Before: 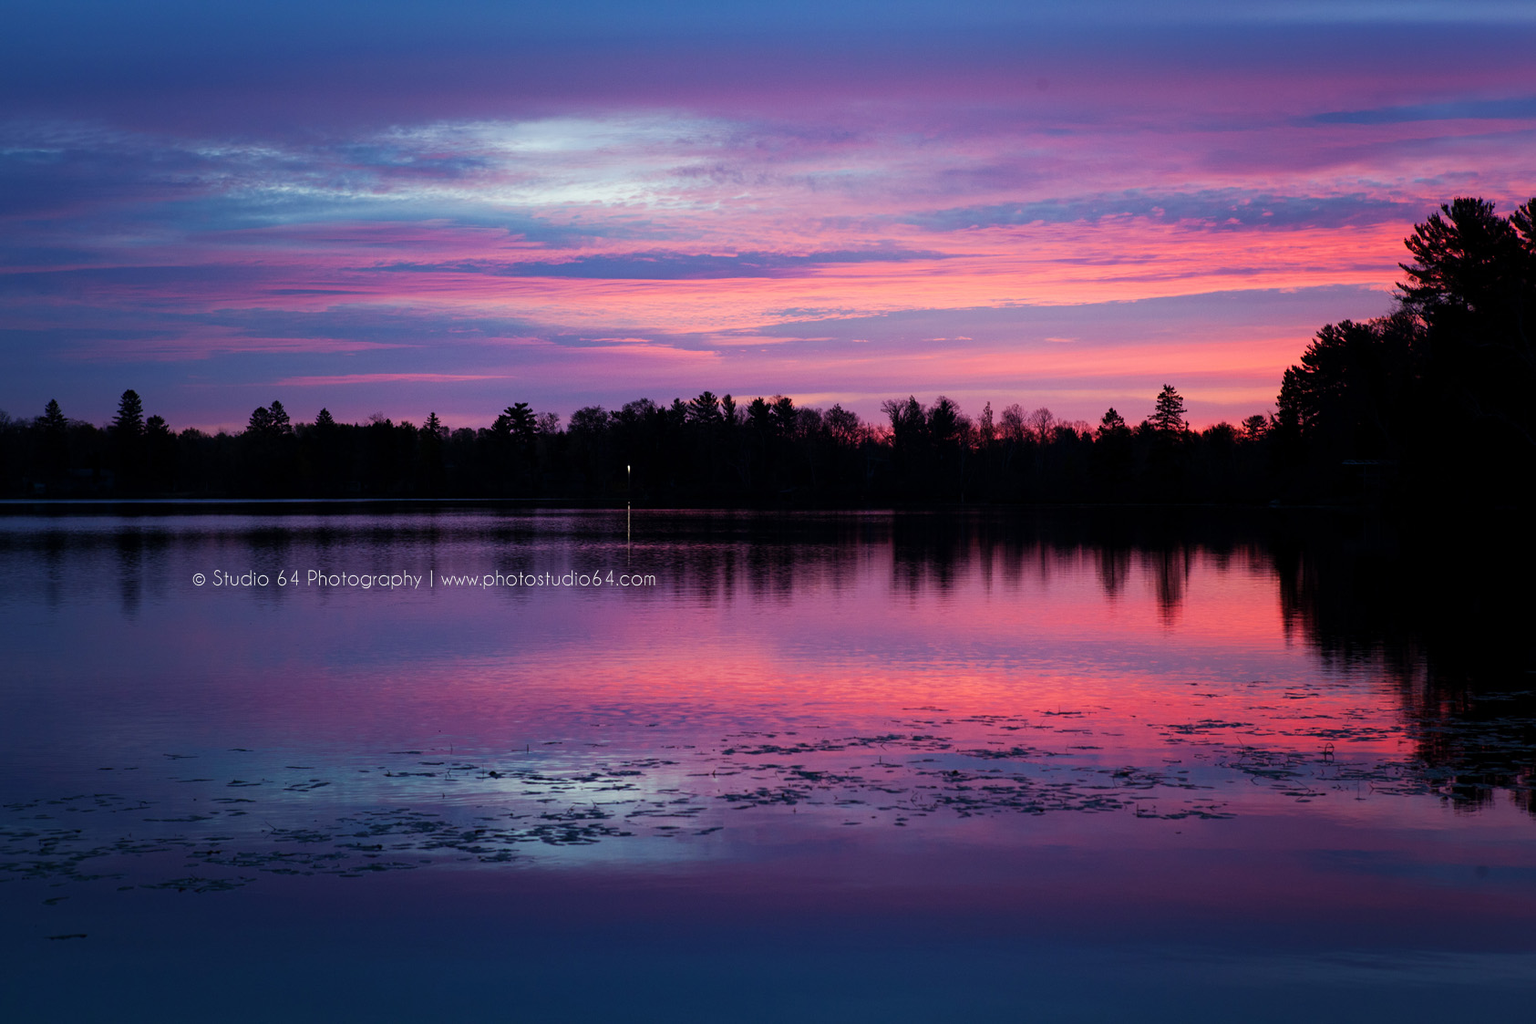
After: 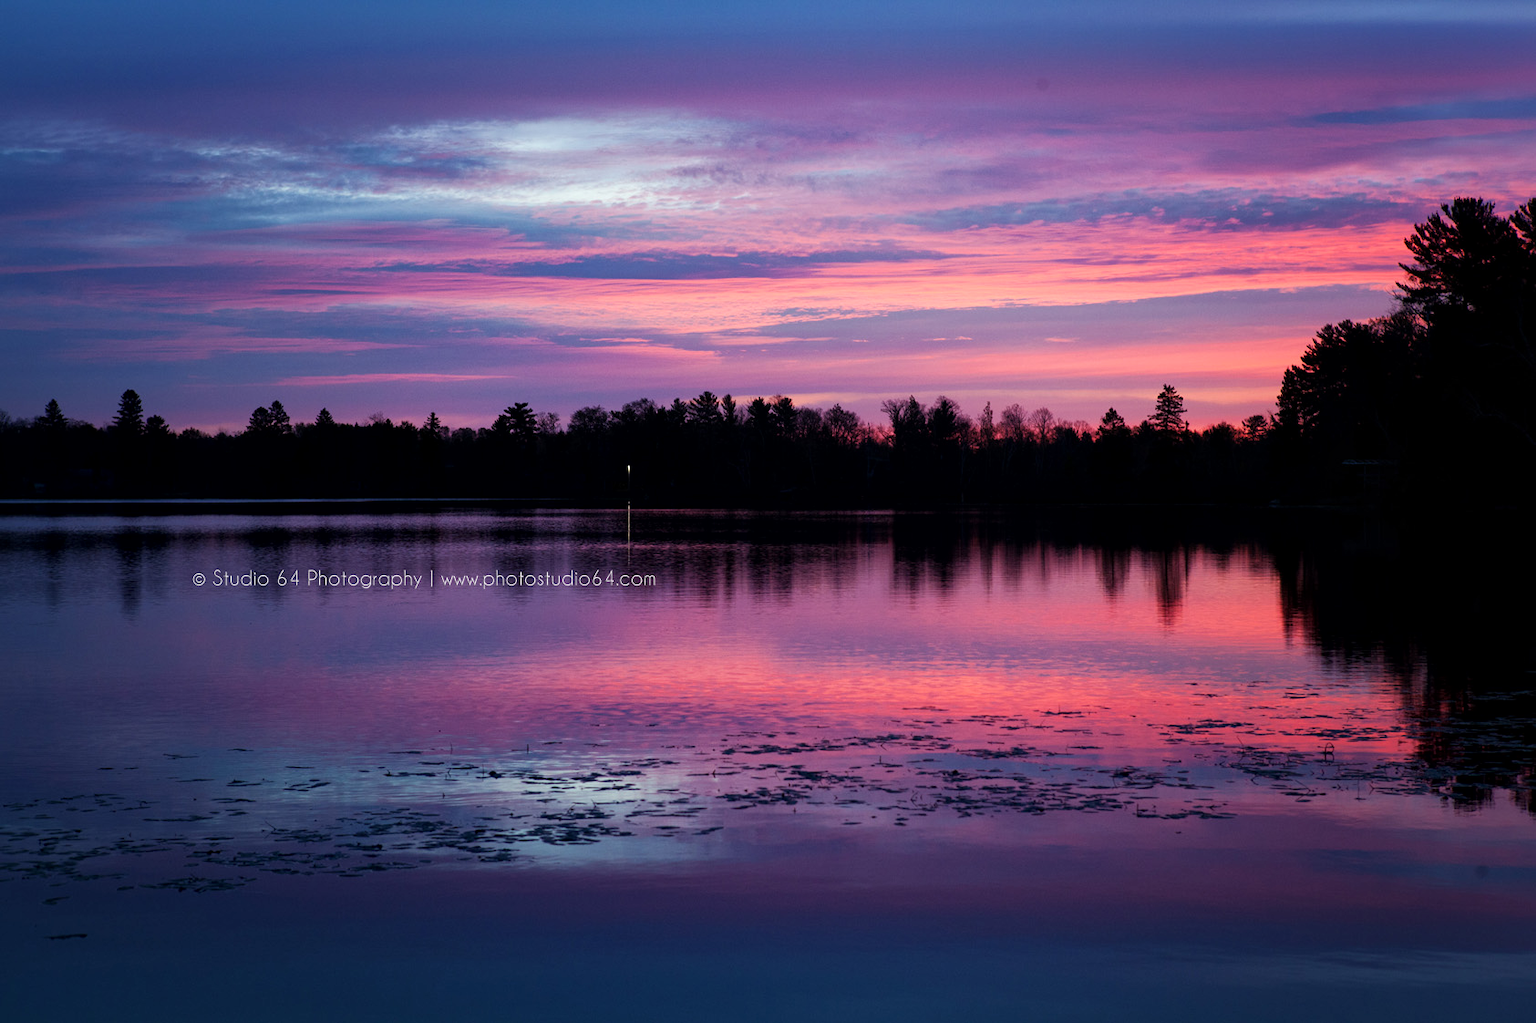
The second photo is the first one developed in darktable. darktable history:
local contrast: mode bilateral grid, contrast 20, coarseness 49, detail 132%, midtone range 0.2
